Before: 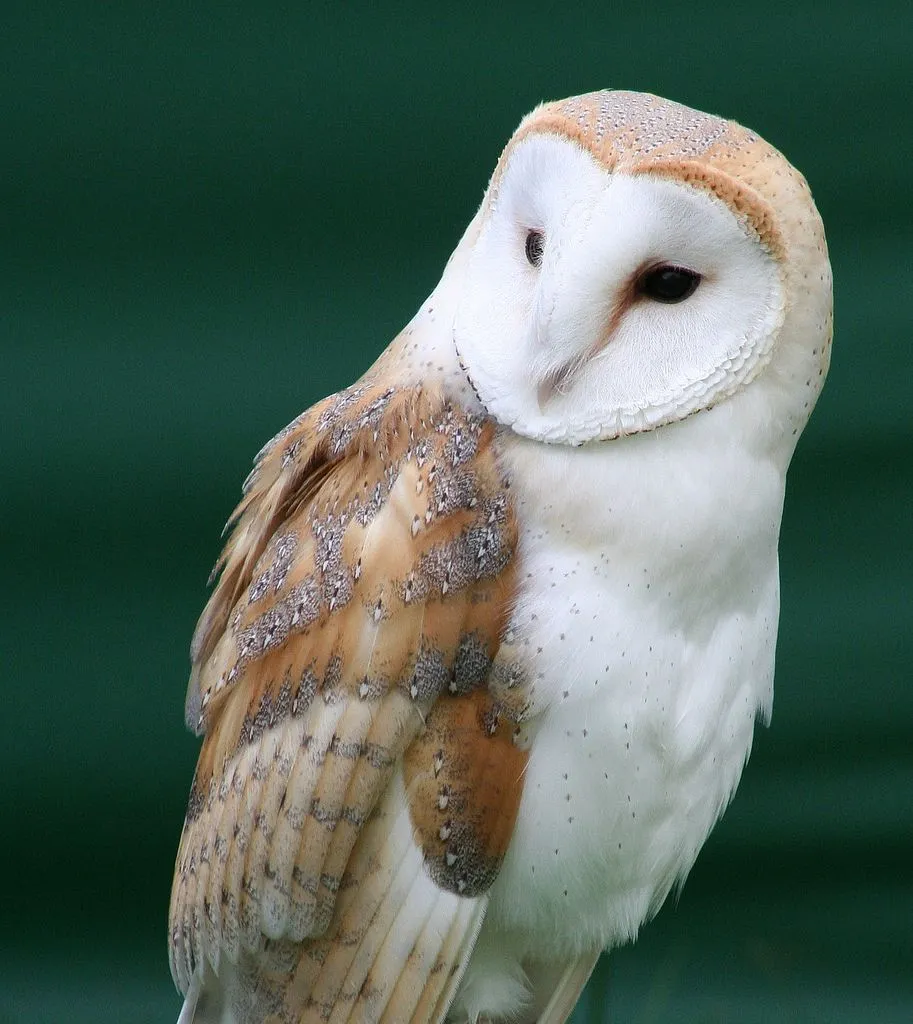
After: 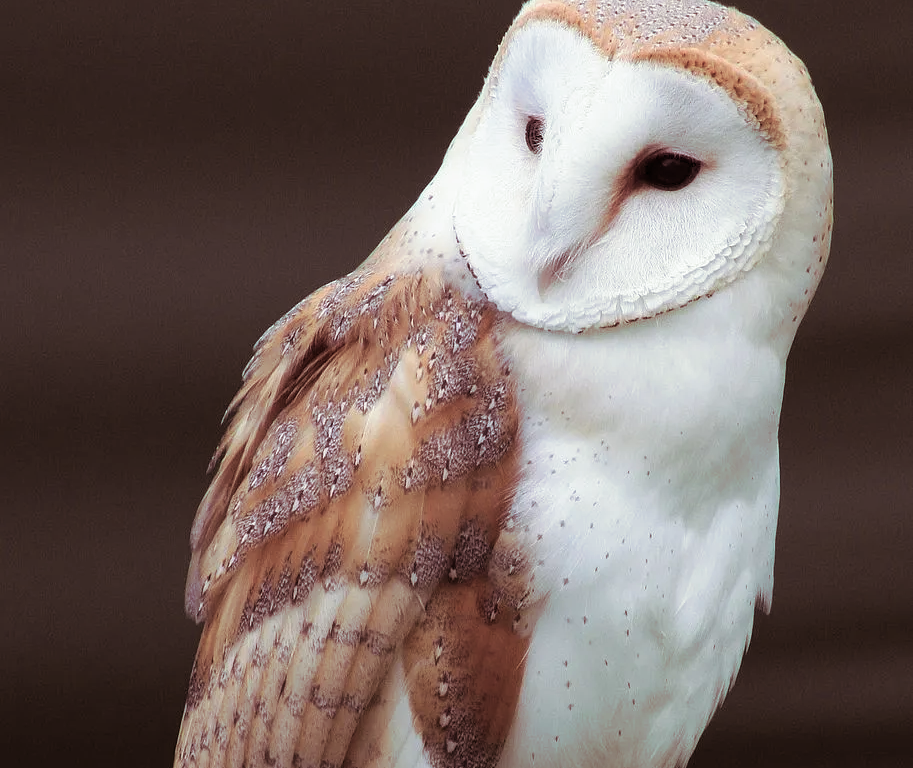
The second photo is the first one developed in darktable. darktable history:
crop: top 11.038%, bottom 13.962%
split-toning: on, module defaults
